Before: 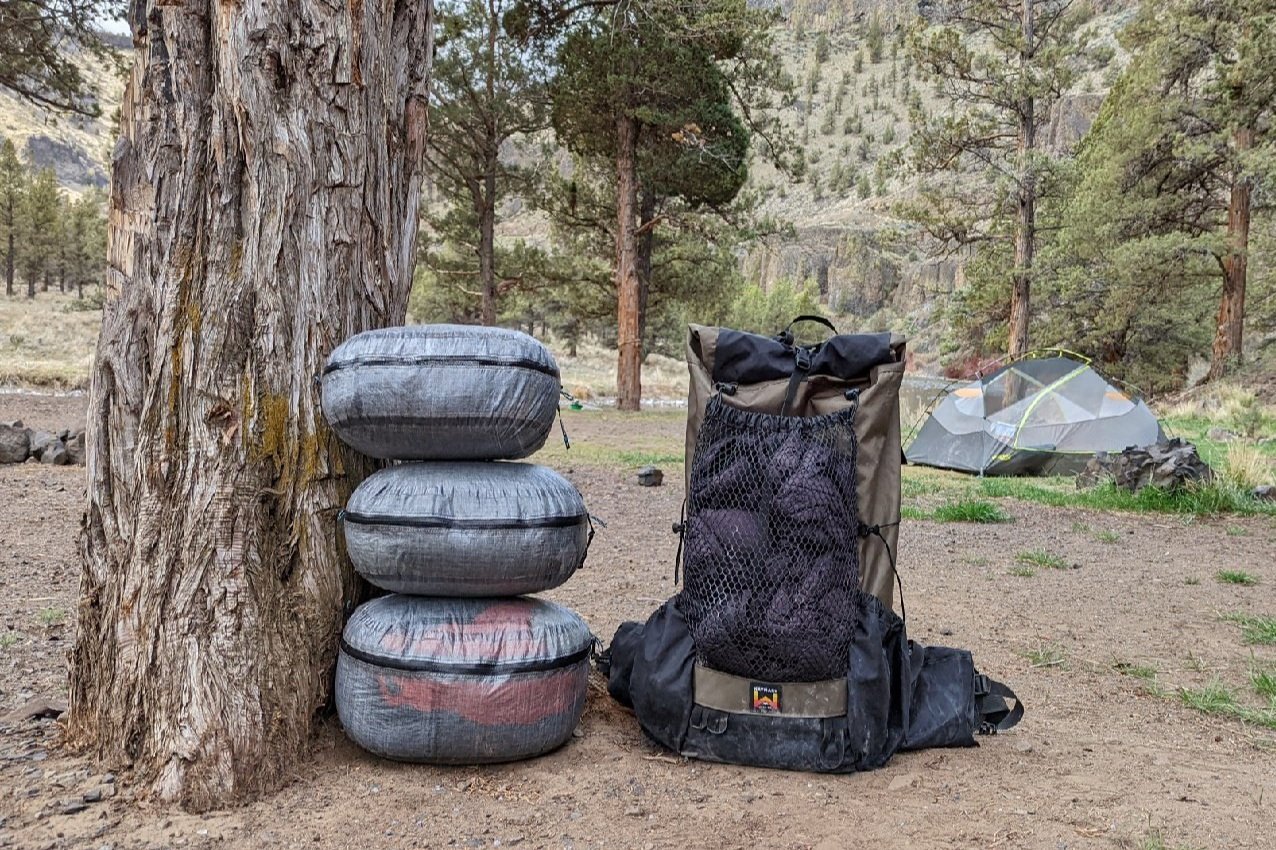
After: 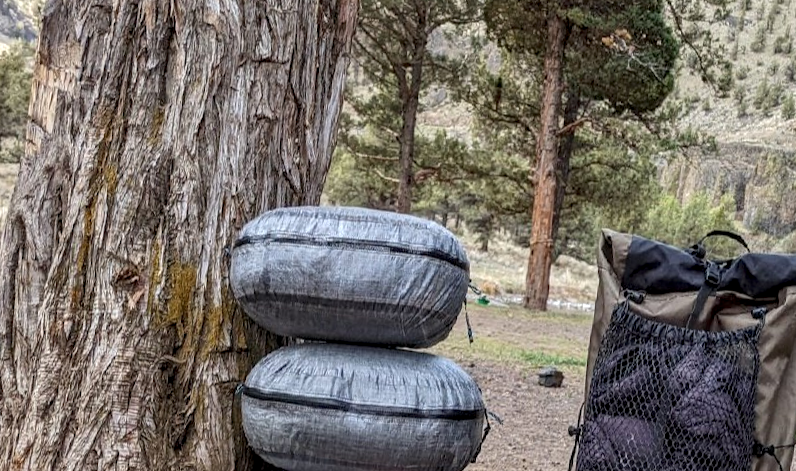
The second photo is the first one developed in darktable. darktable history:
crop and rotate: angle -4.99°, left 2.122%, top 6.945%, right 27.566%, bottom 30.519%
local contrast: detail 130%
